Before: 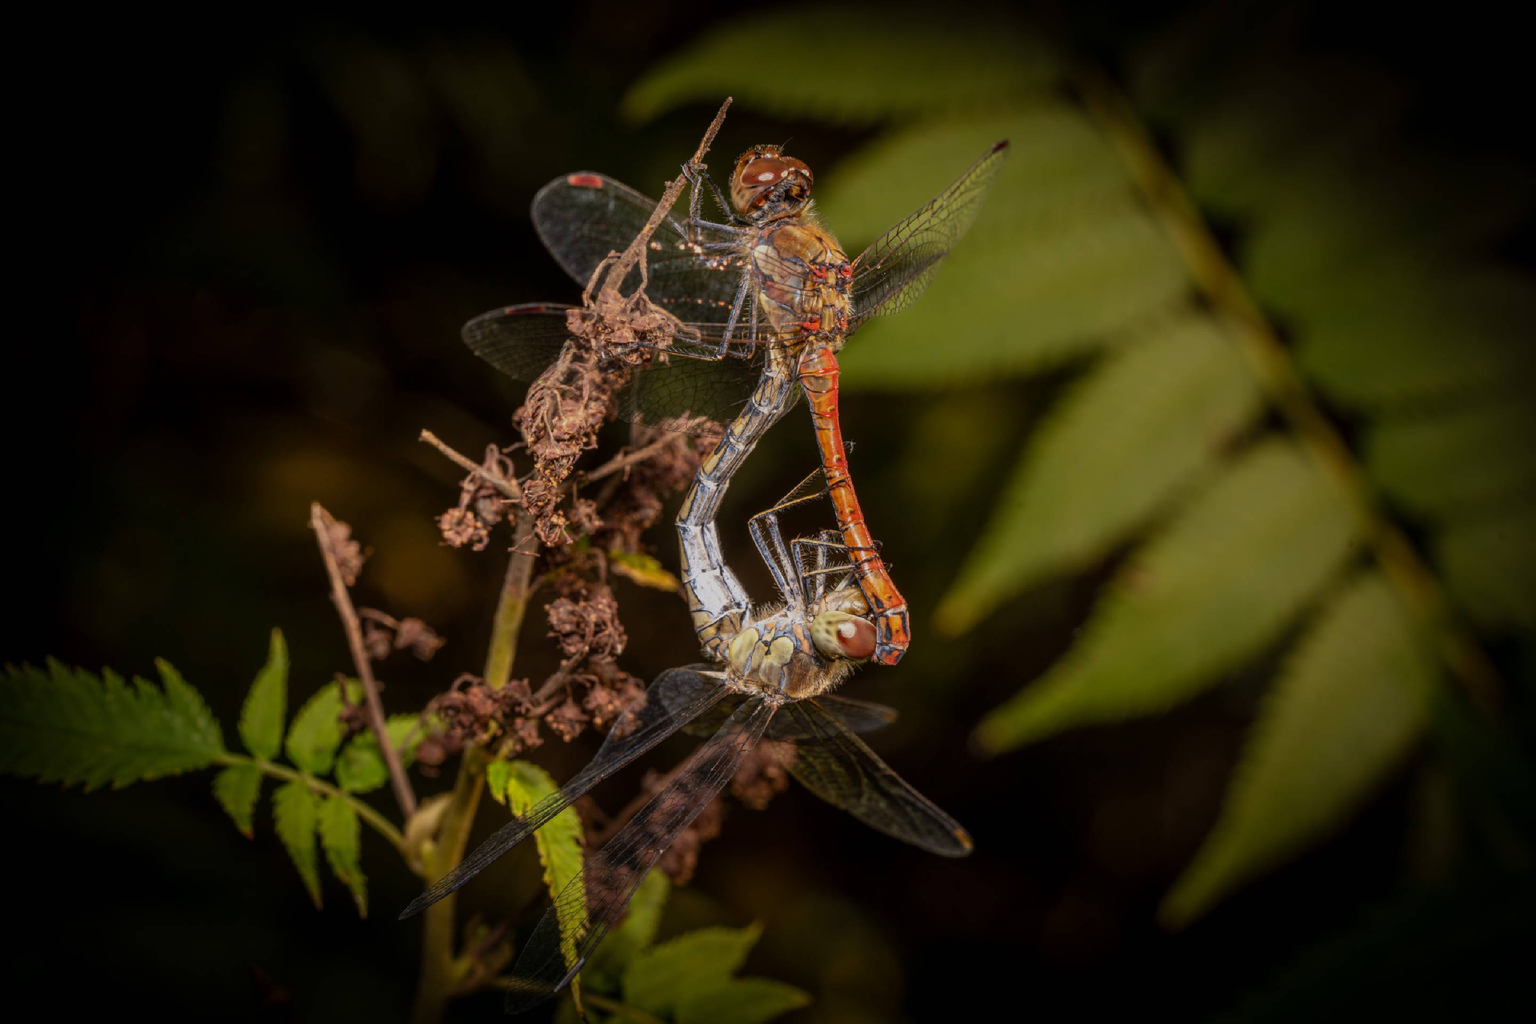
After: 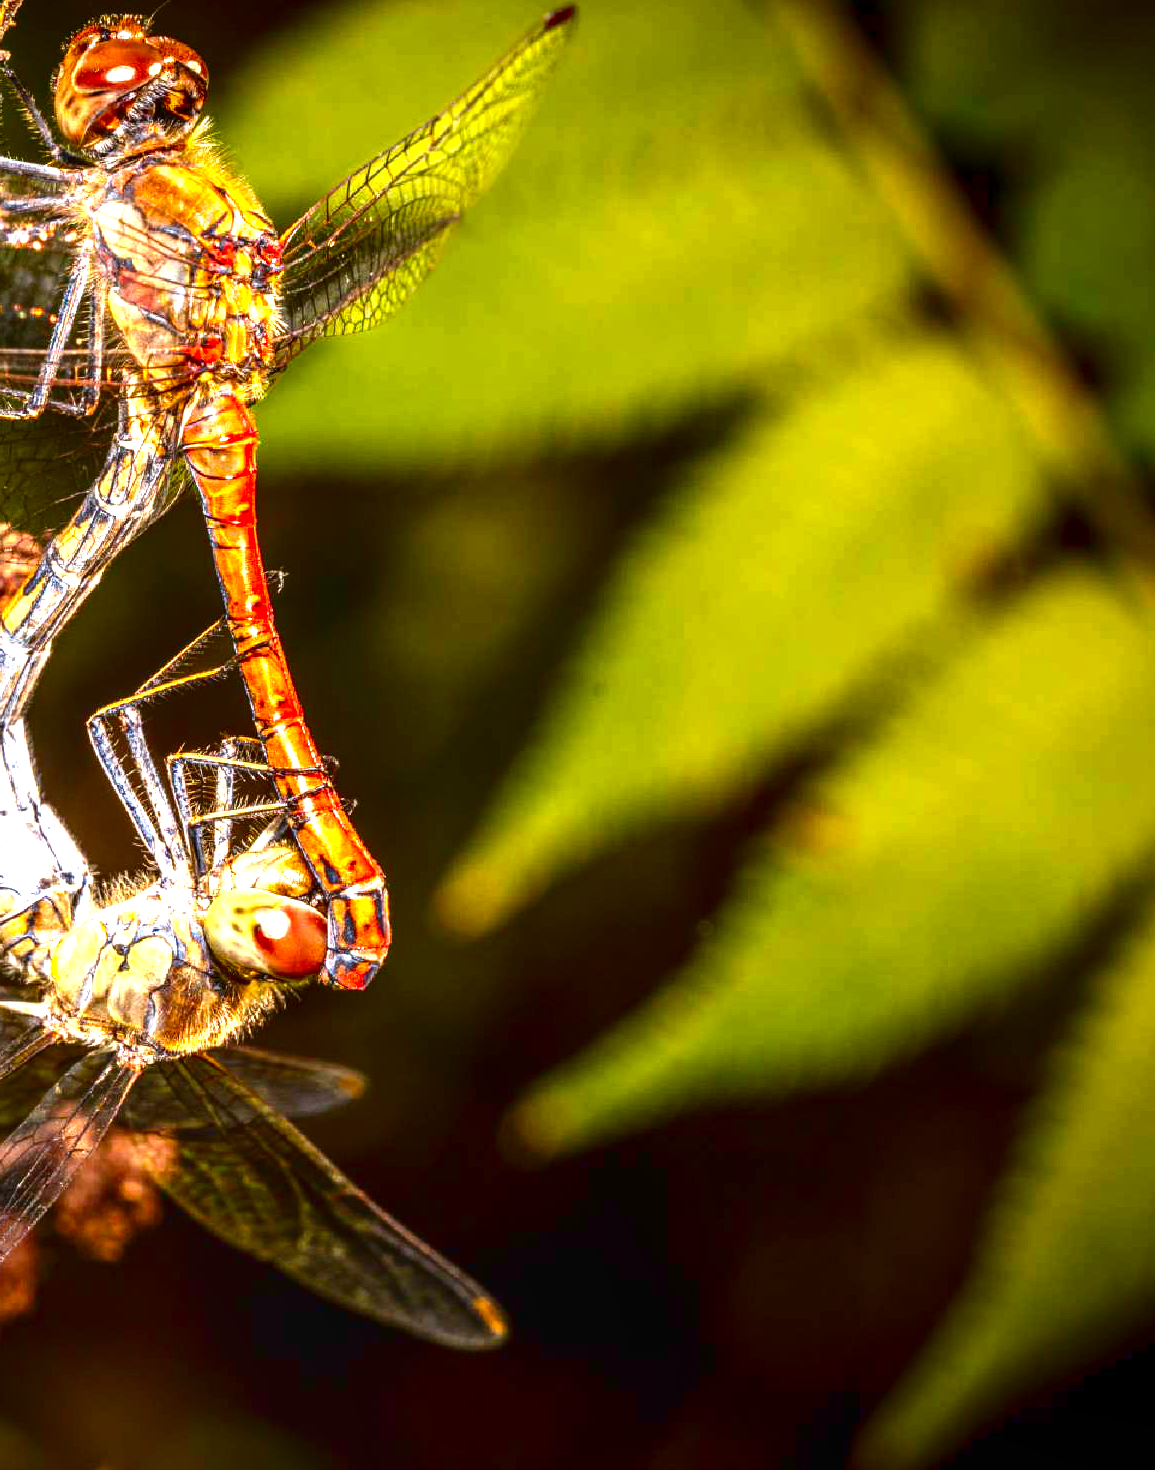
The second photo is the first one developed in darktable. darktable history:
color balance rgb: perceptual saturation grading › global saturation 20%, global vibrance 20%
crop: left 45.721%, top 13.393%, right 14.118%, bottom 10.01%
local contrast: on, module defaults
contrast brightness saturation: contrast 0.1, brightness -0.26, saturation 0.14
exposure: black level correction 0, exposure 2.138 EV, compensate exposure bias true, compensate highlight preservation false
shadows and highlights: radius 334.93, shadows 63.48, highlights 6.06, compress 87.7%, highlights color adjustment 39.73%, soften with gaussian
